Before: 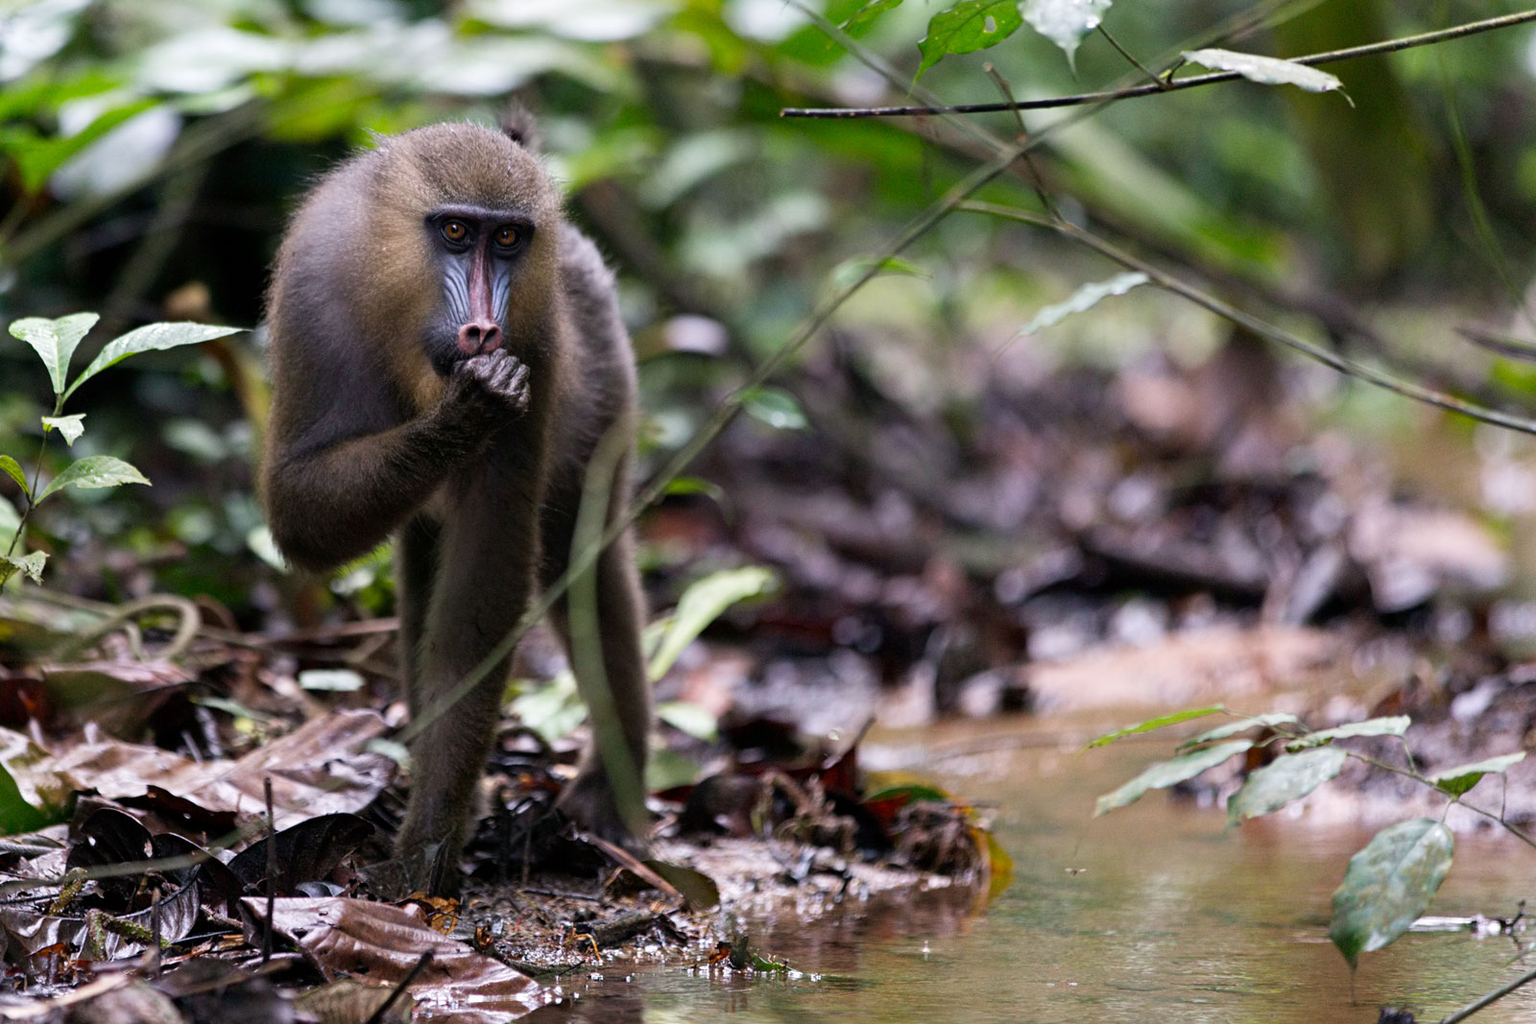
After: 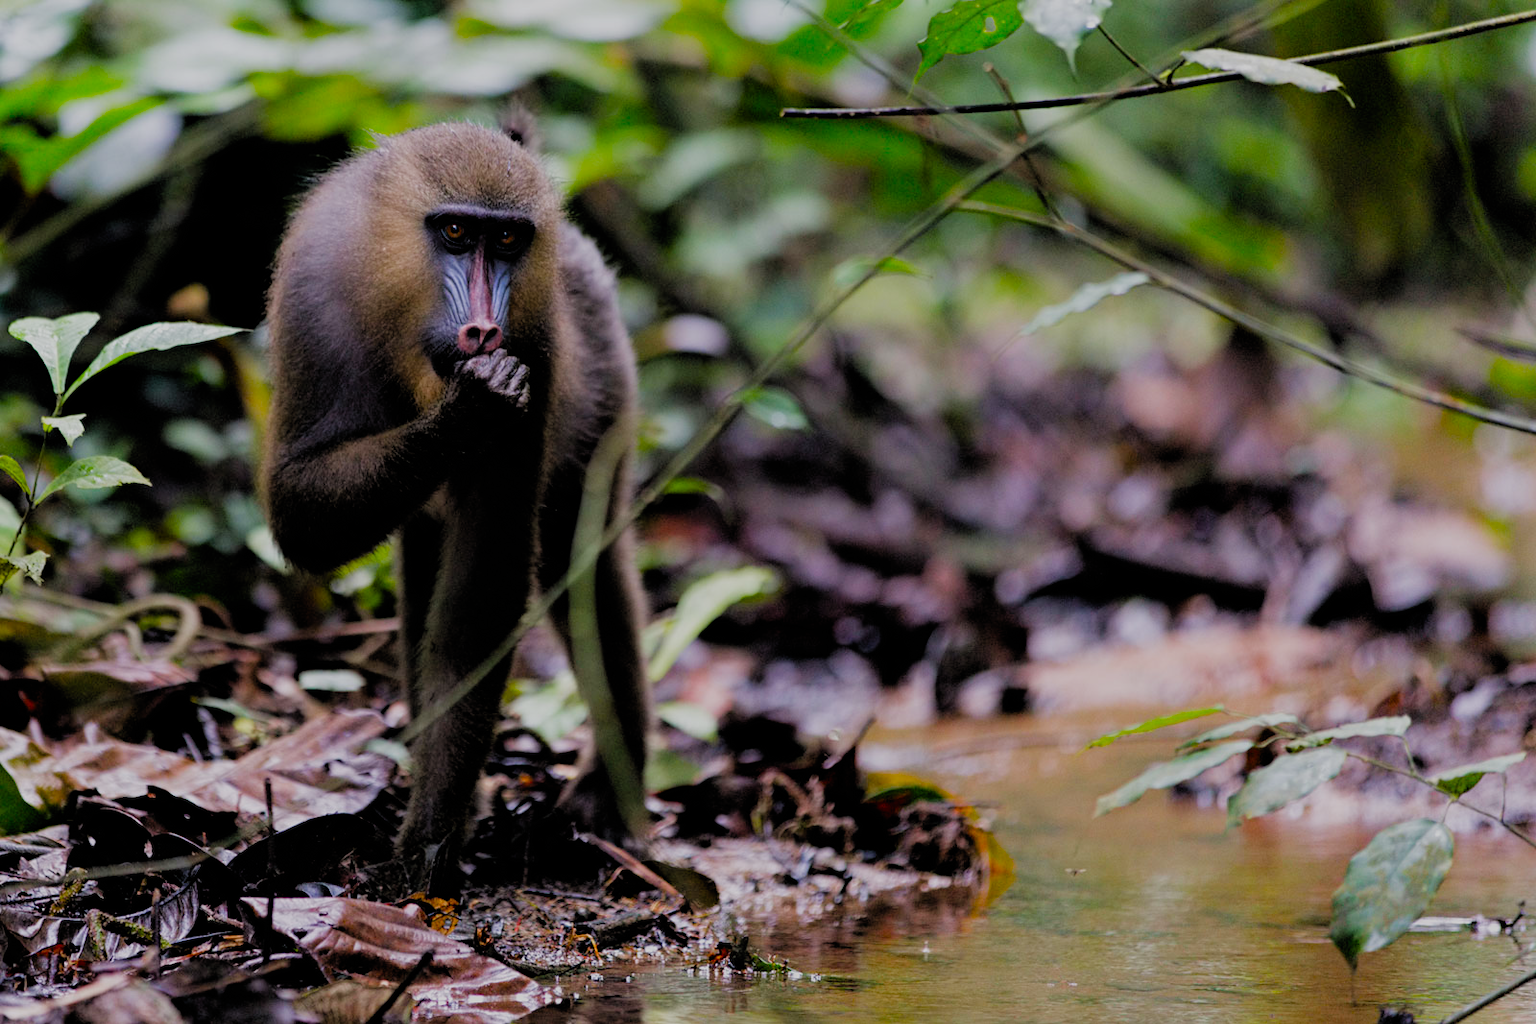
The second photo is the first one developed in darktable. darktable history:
filmic rgb: black relative exposure -4.4 EV, white relative exposure 5 EV, threshold 3 EV, hardness 2.23, latitude 40.06%, contrast 1.15, highlights saturation mix 10%, shadows ↔ highlights balance 1.04%, preserve chrominance RGB euclidean norm (legacy), color science v4 (2020), enable highlight reconstruction true
